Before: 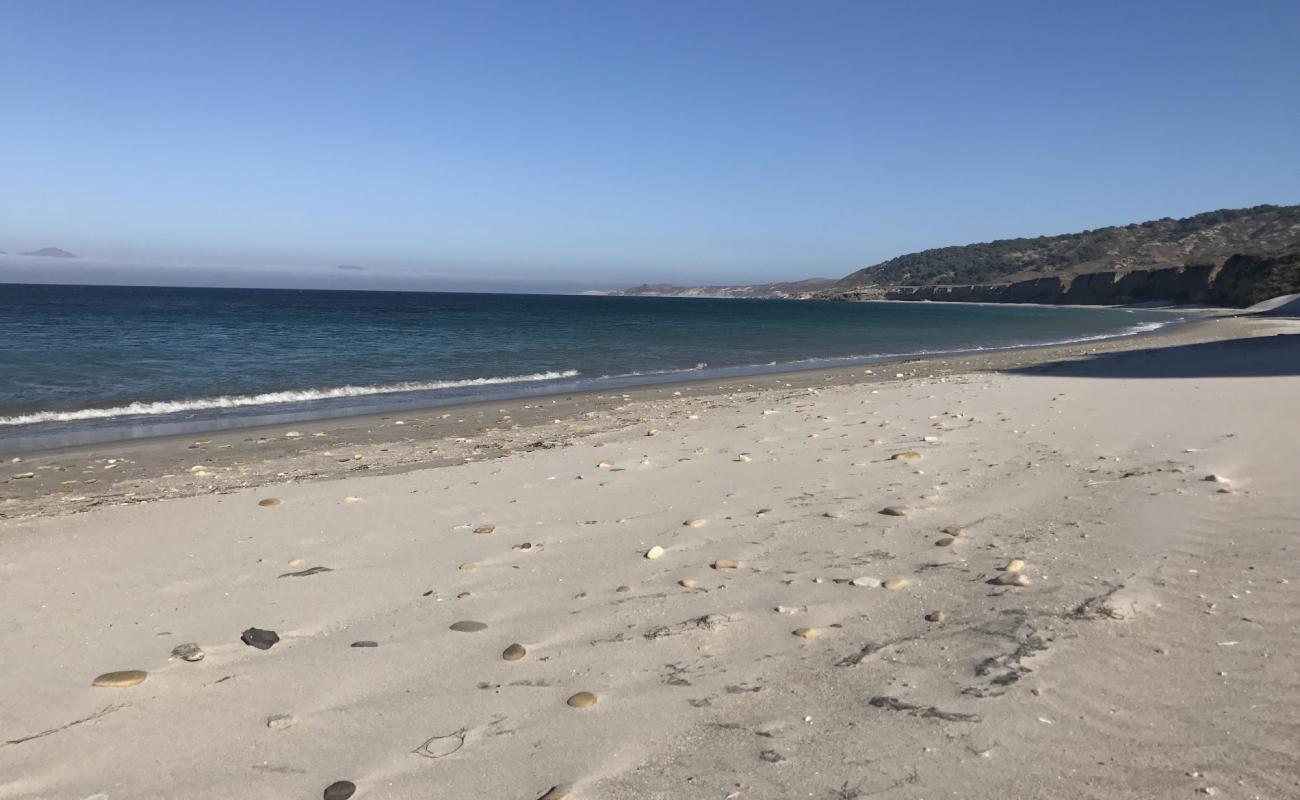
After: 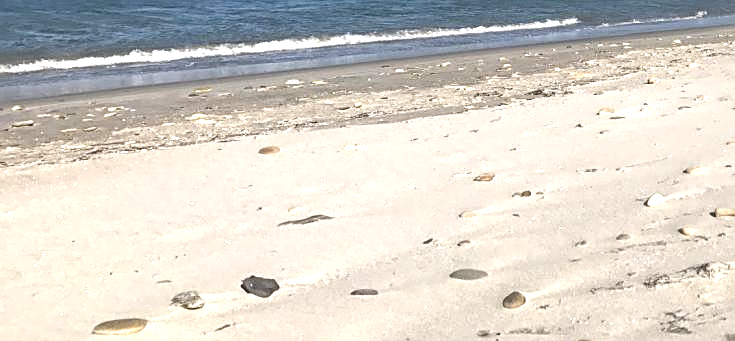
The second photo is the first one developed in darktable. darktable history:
crop: top 44.117%, right 43.431%, bottom 13.238%
local contrast: on, module defaults
sharpen: on, module defaults
exposure: black level correction 0, exposure 0.947 EV, compensate exposure bias true, compensate highlight preservation false
